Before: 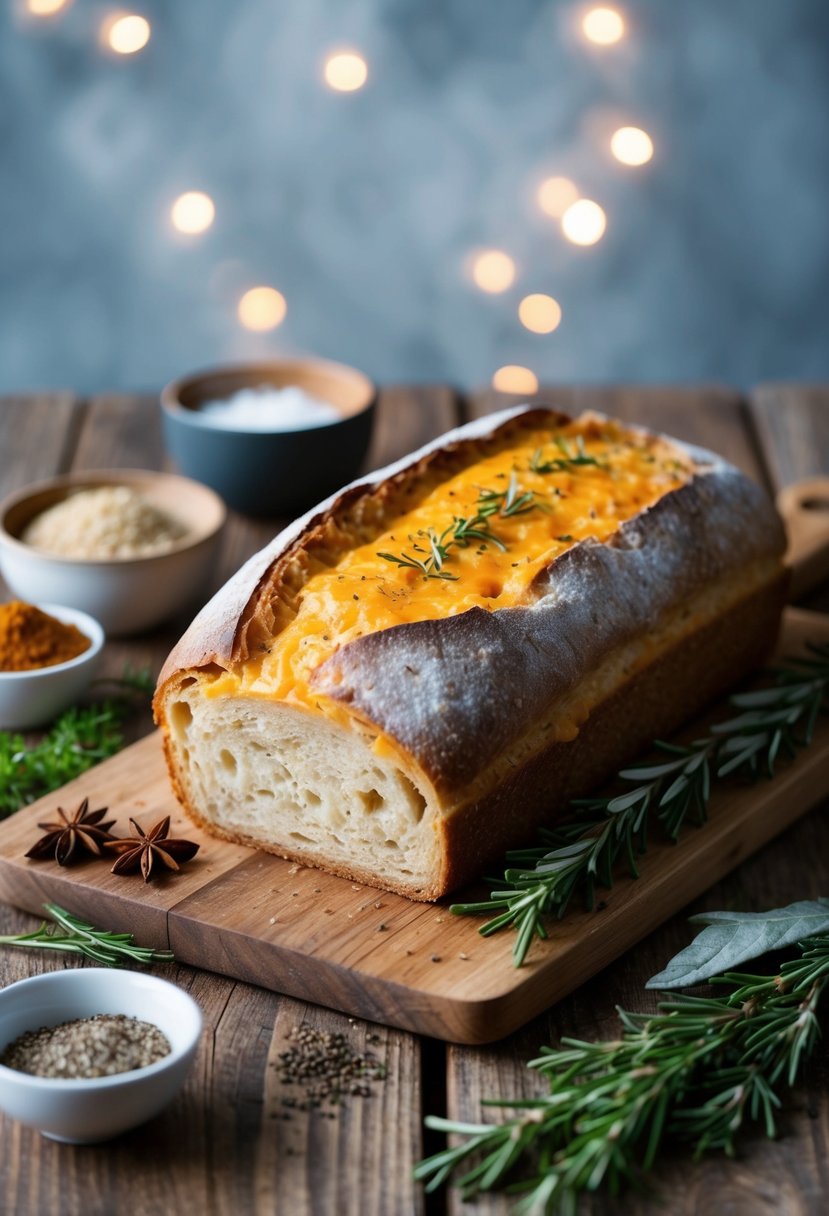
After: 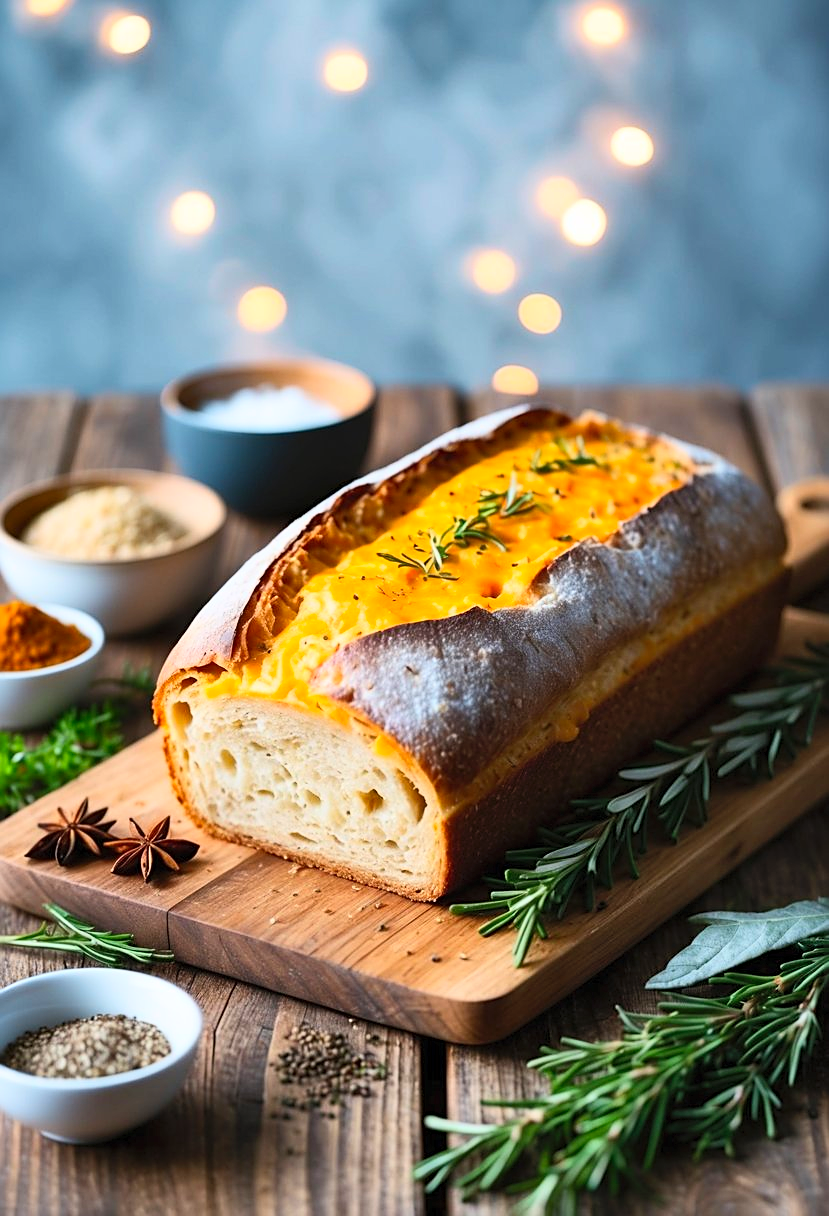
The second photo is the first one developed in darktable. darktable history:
sharpen: on, module defaults
contrast brightness saturation: contrast 0.24, brightness 0.26, saturation 0.39
shadows and highlights: shadows 32.83, highlights -47.7, soften with gaussian
